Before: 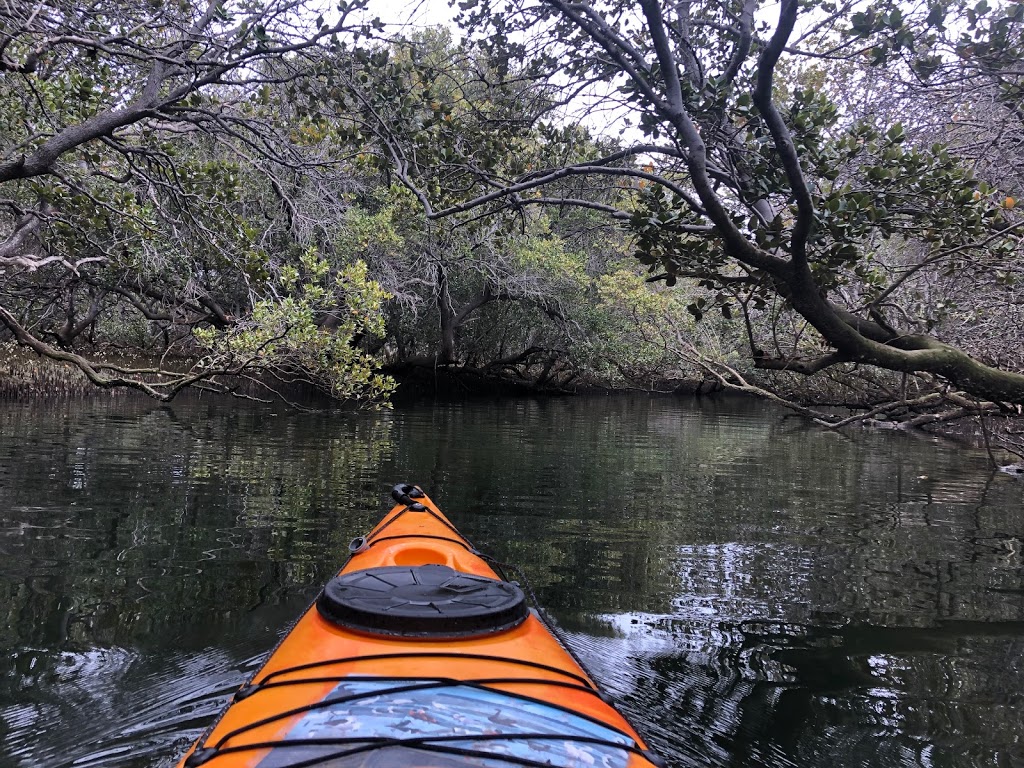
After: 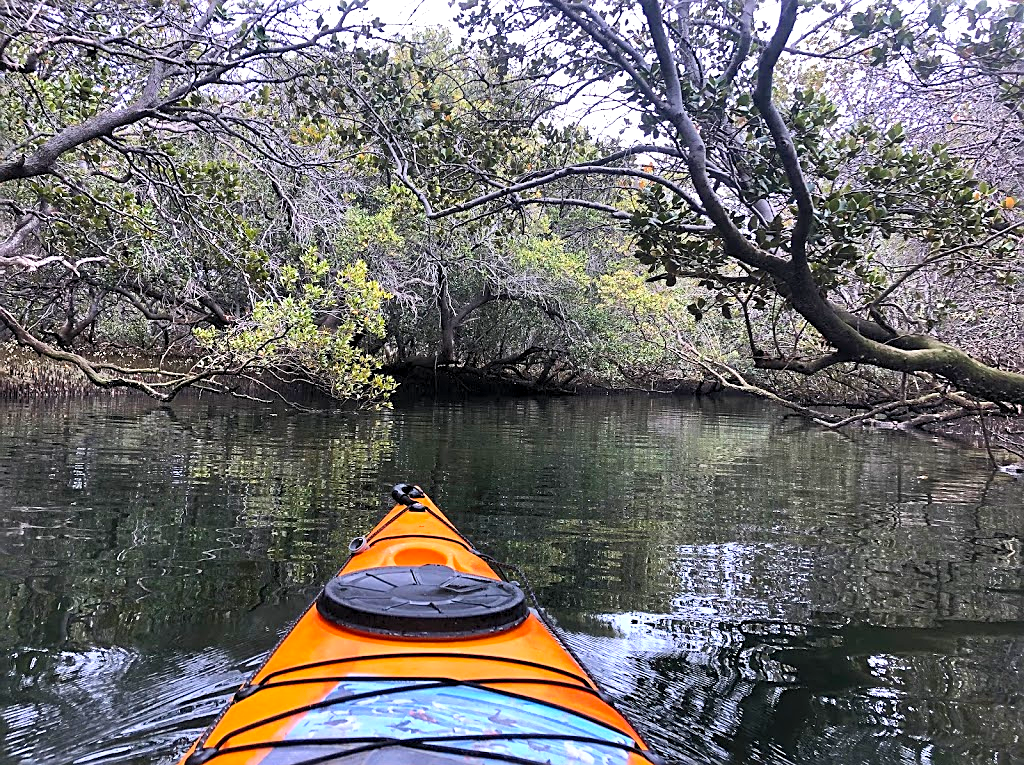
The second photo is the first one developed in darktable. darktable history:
sharpen: on, module defaults
exposure: black level correction 0.001, exposure 0.498 EV, compensate highlight preservation false
color balance rgb: linear chroma grading › global chroma 8.648%, perceptual saturation grading › global saturation -0.436%
contrast brightness saturation: contrast 0.196, brightness 0.155, saturation 0.219
shadows and highlights: shadows 25.71, highlights -24.09
